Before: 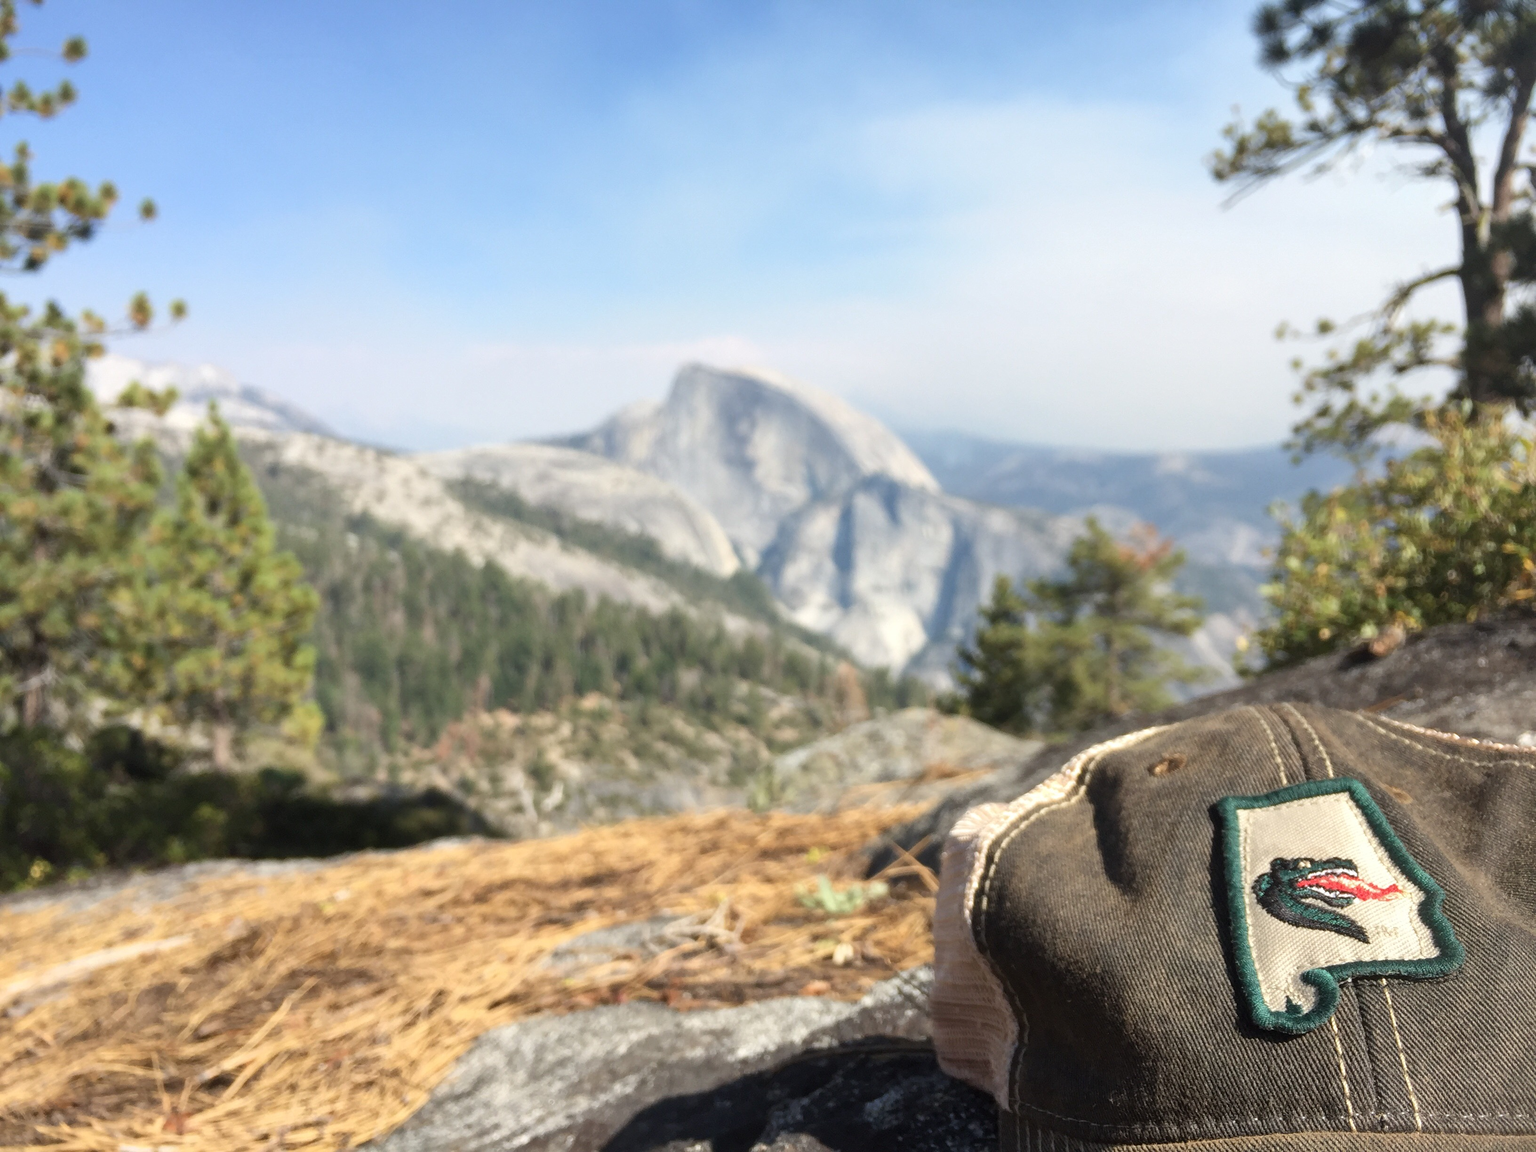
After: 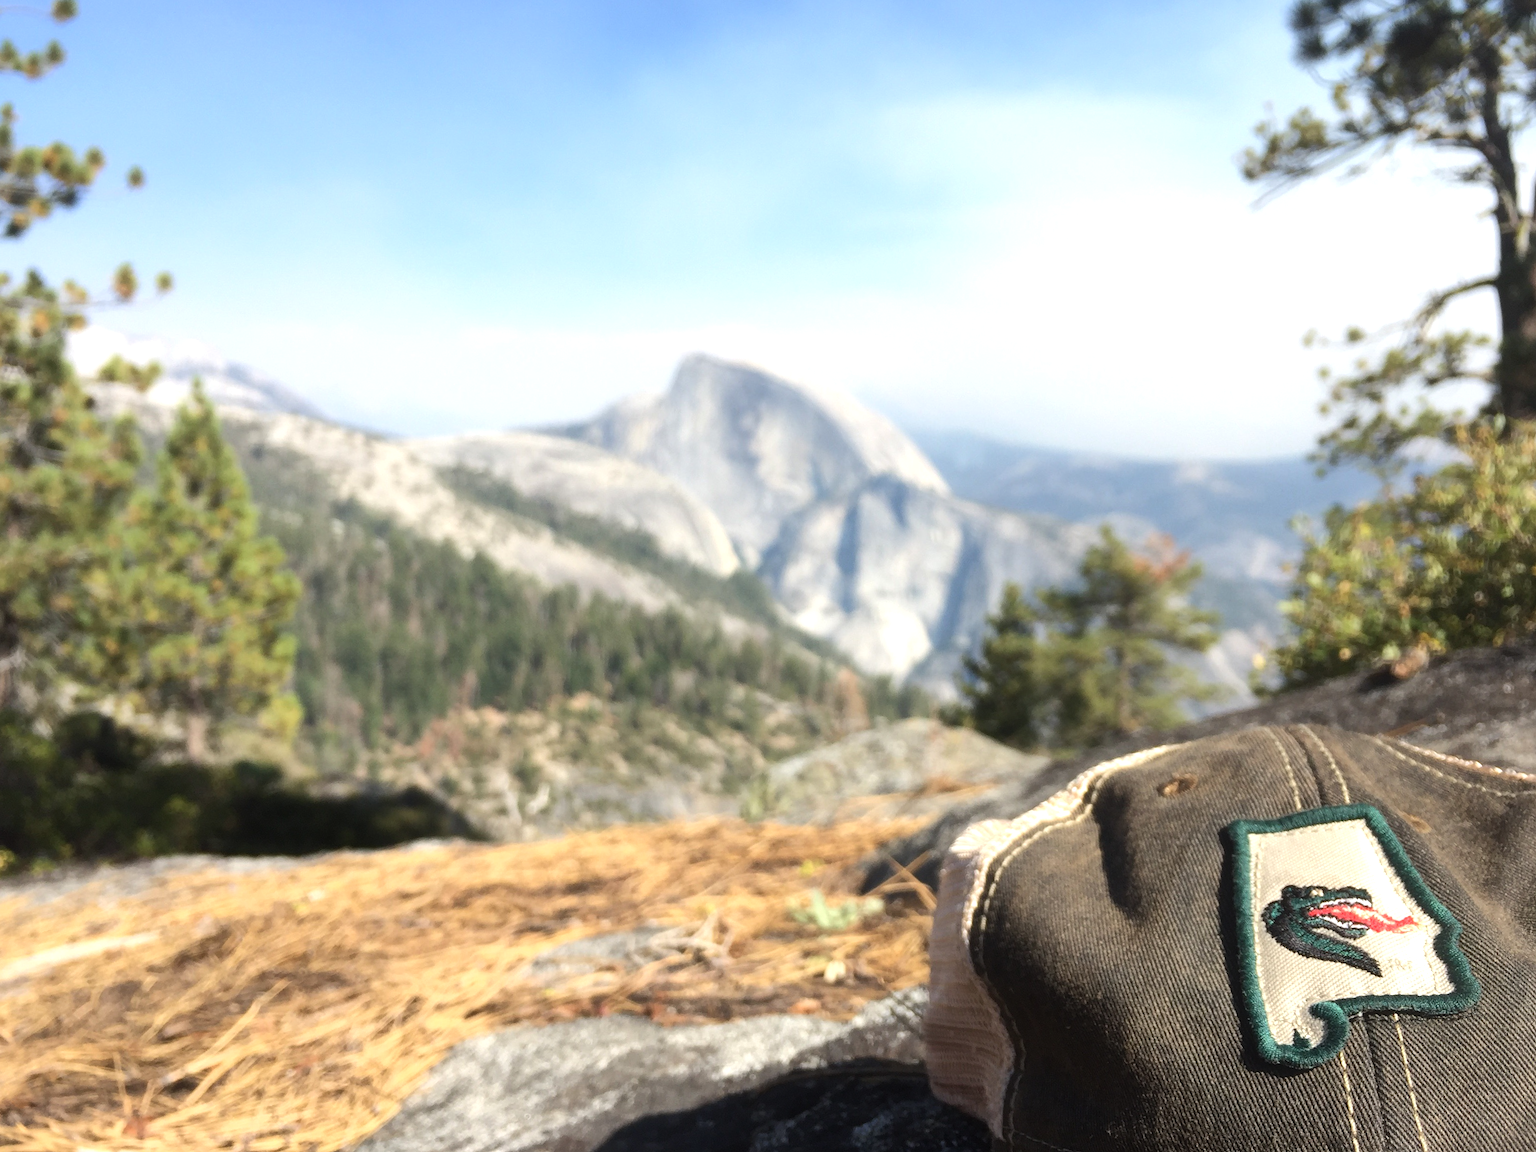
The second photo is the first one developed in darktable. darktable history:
crop and rotate: angle -1.69°
tone equalizer: -8 EV -0.417 EV, -7 EV -0.389 EV, -6 EV -0.333 EV, -5 EV -0.222 EV, -3 EV 0.222 EV, -2 EV 0.333 EV, -1 EV 0.389 EV, +0 EV 0.417 EV, edges refinement/feathering 500, mask exposure compensation -1.57 EV, preserve details no
contrast equalizer: y [[0.5, 0.488, 0.462, 0.461, 0.491, 0.5], [0.5 ×6], [0.5 ×6], [0 ×6], [0 ×6]]
